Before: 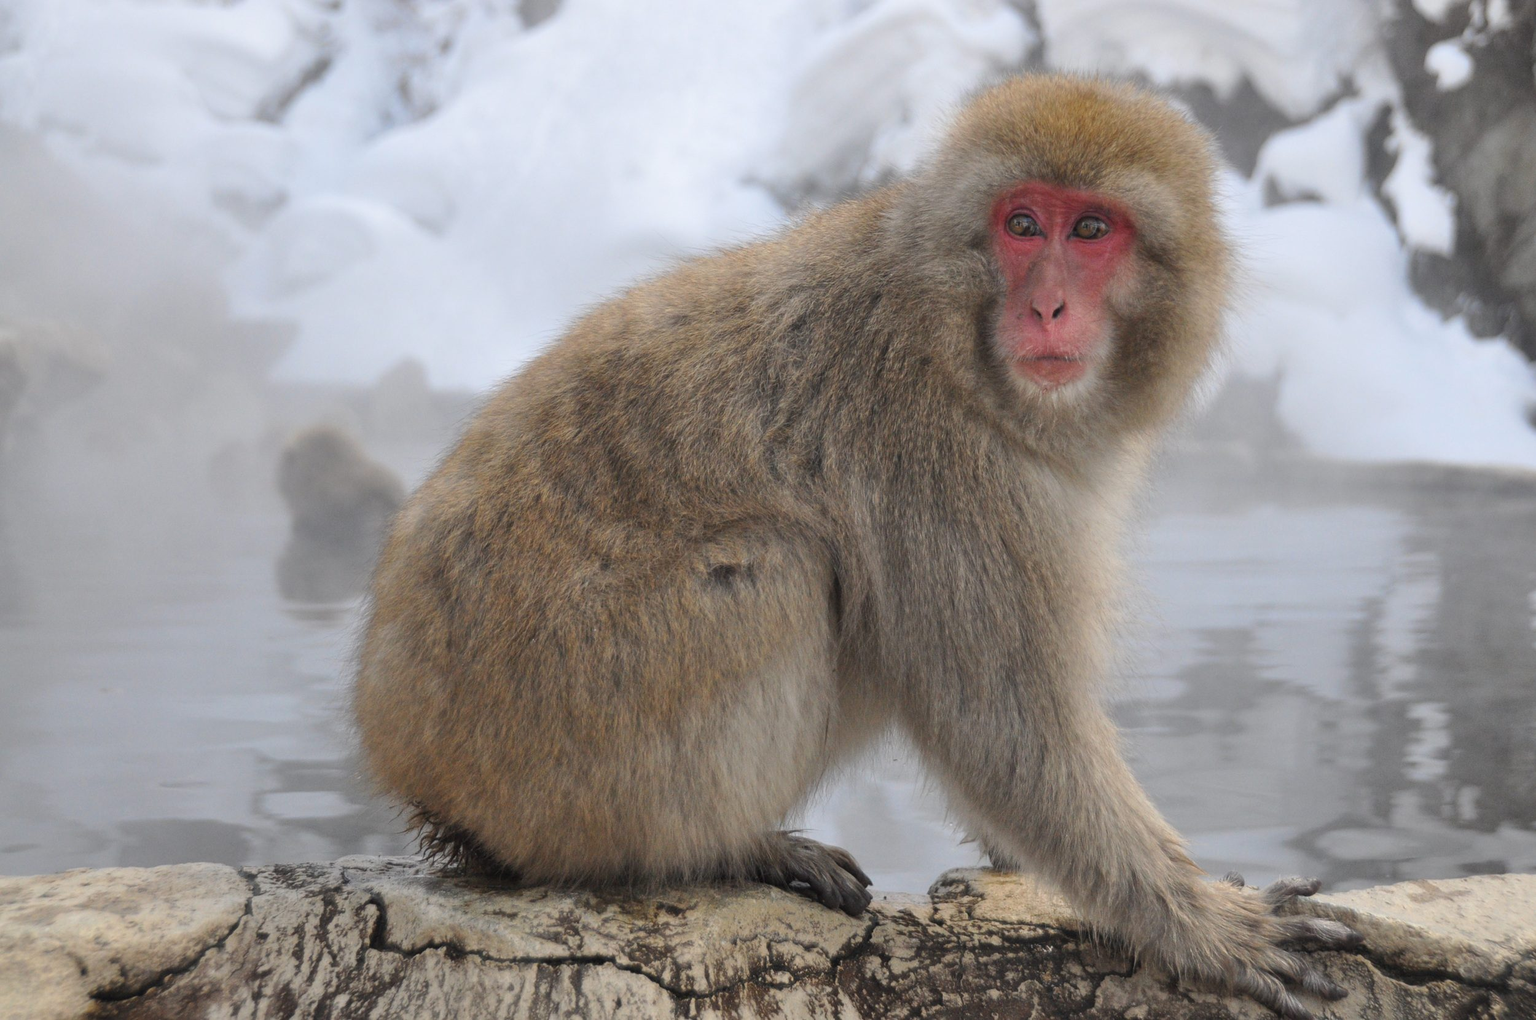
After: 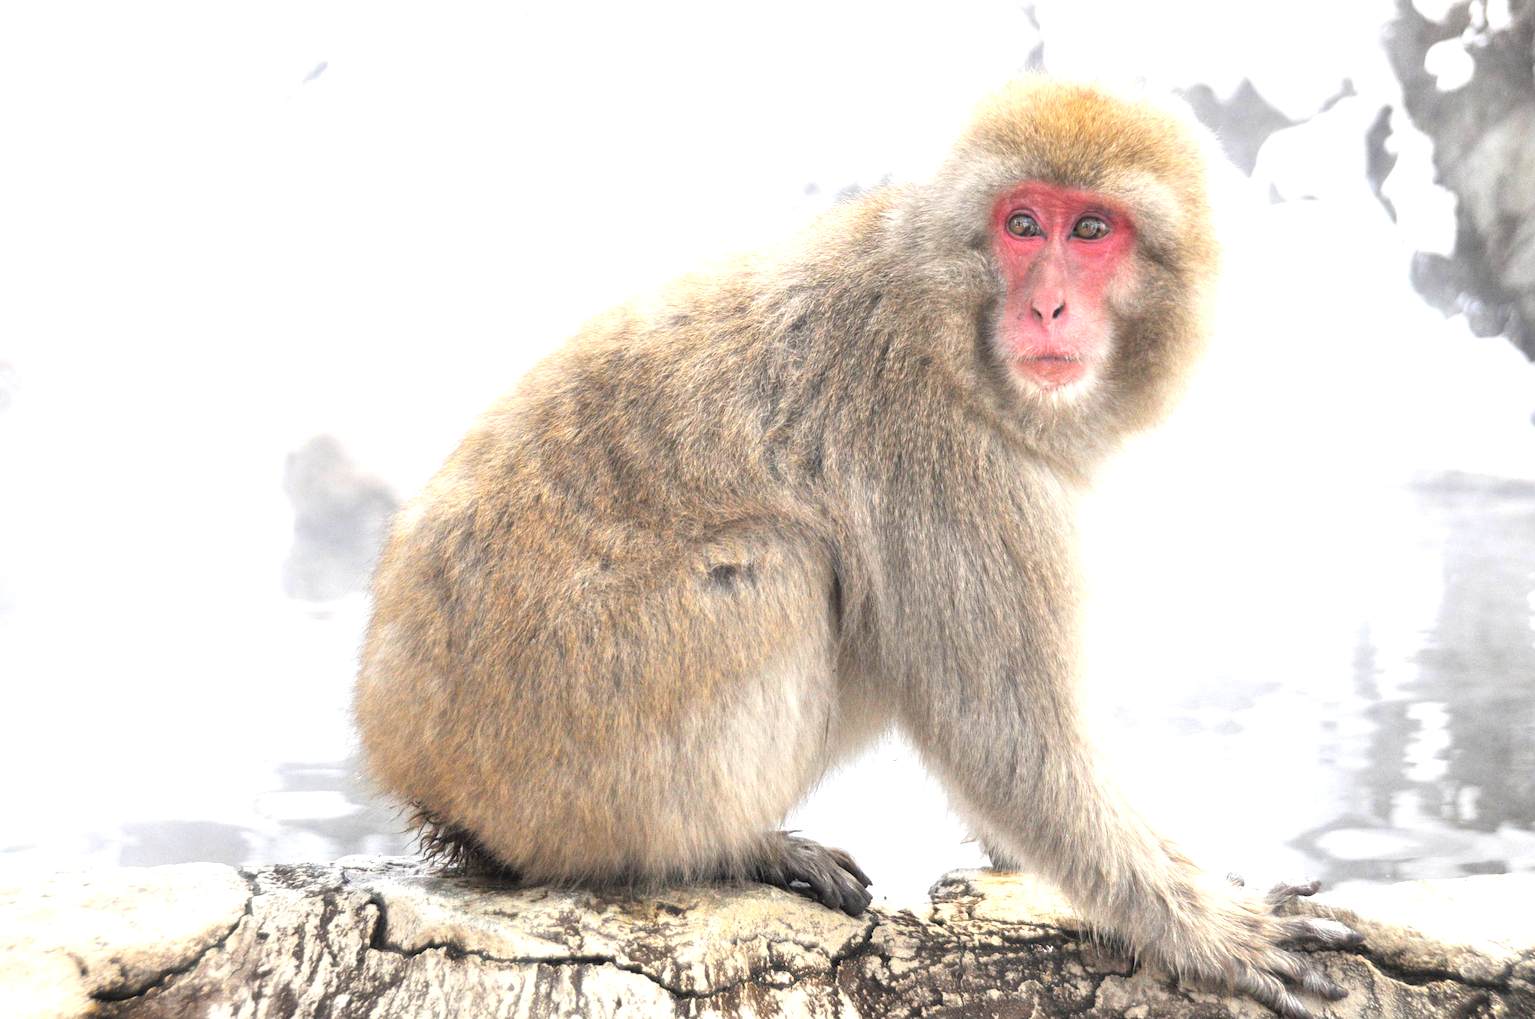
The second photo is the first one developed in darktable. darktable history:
exposure: black level correction 0, exposure 1.001 EV, compensate highlight preservation false
tone equalizer: -8 EV -0.772 EV, -7 EV -0.698 EV, -6 EV -0.634 EV, -5 EV -0.37 EV, -3 EV 0.401 EV, -2 EV 0.6 EV, -1 EV 0.683 EV, +0 EV 0.755 EV, mask exposure compensation -0.493 EV
